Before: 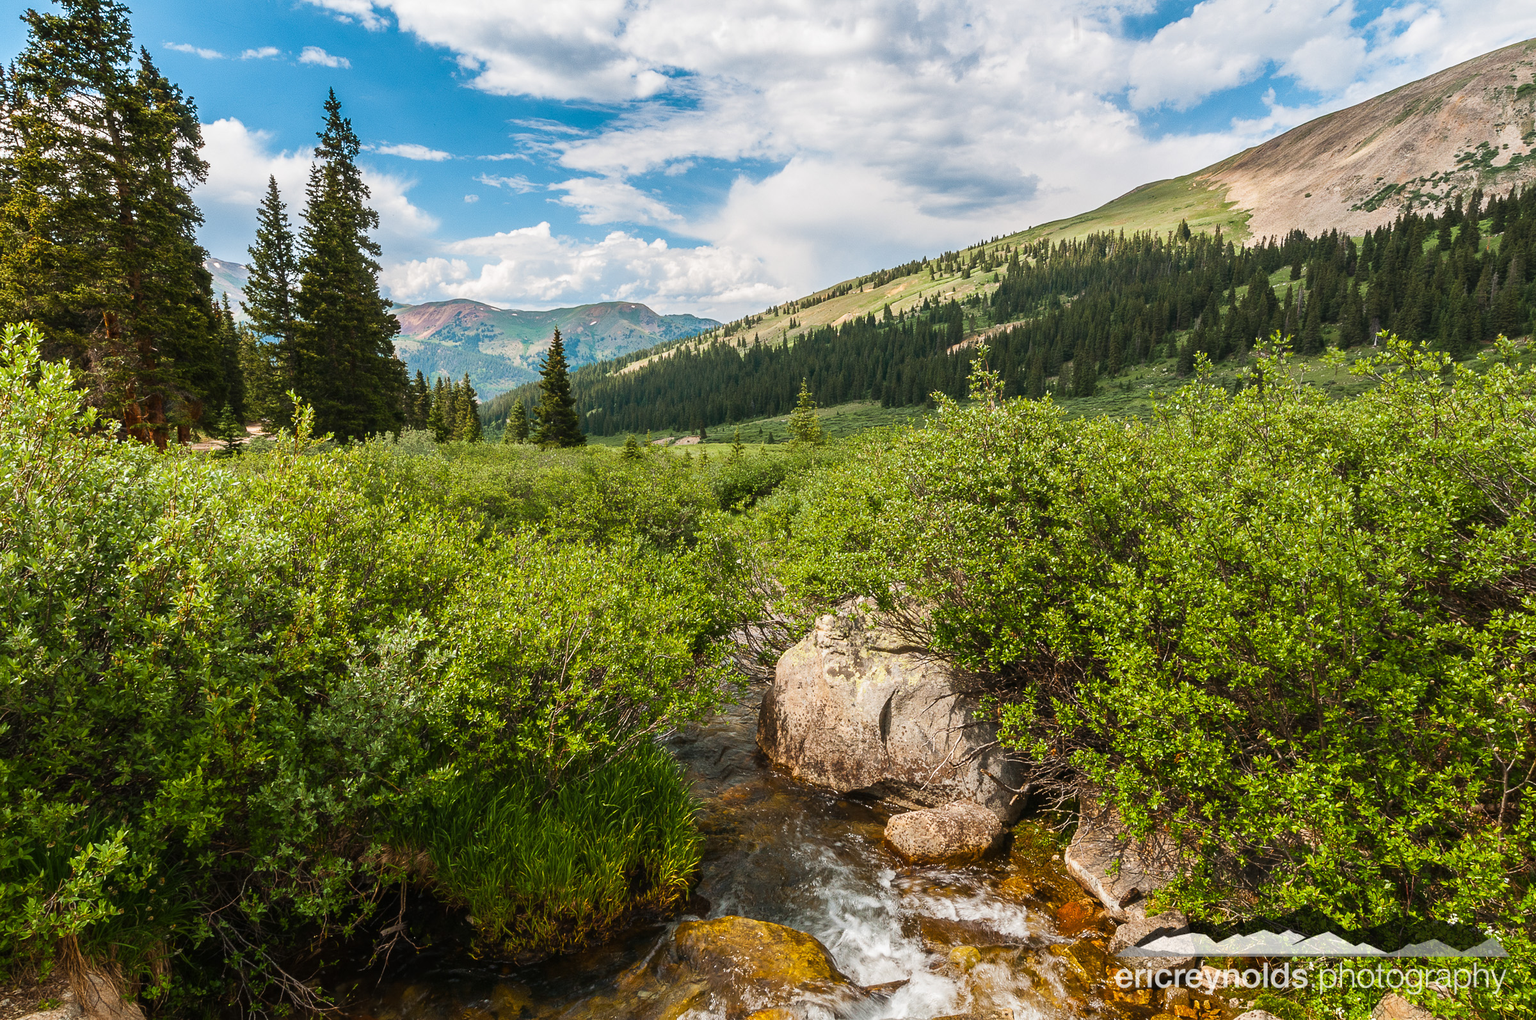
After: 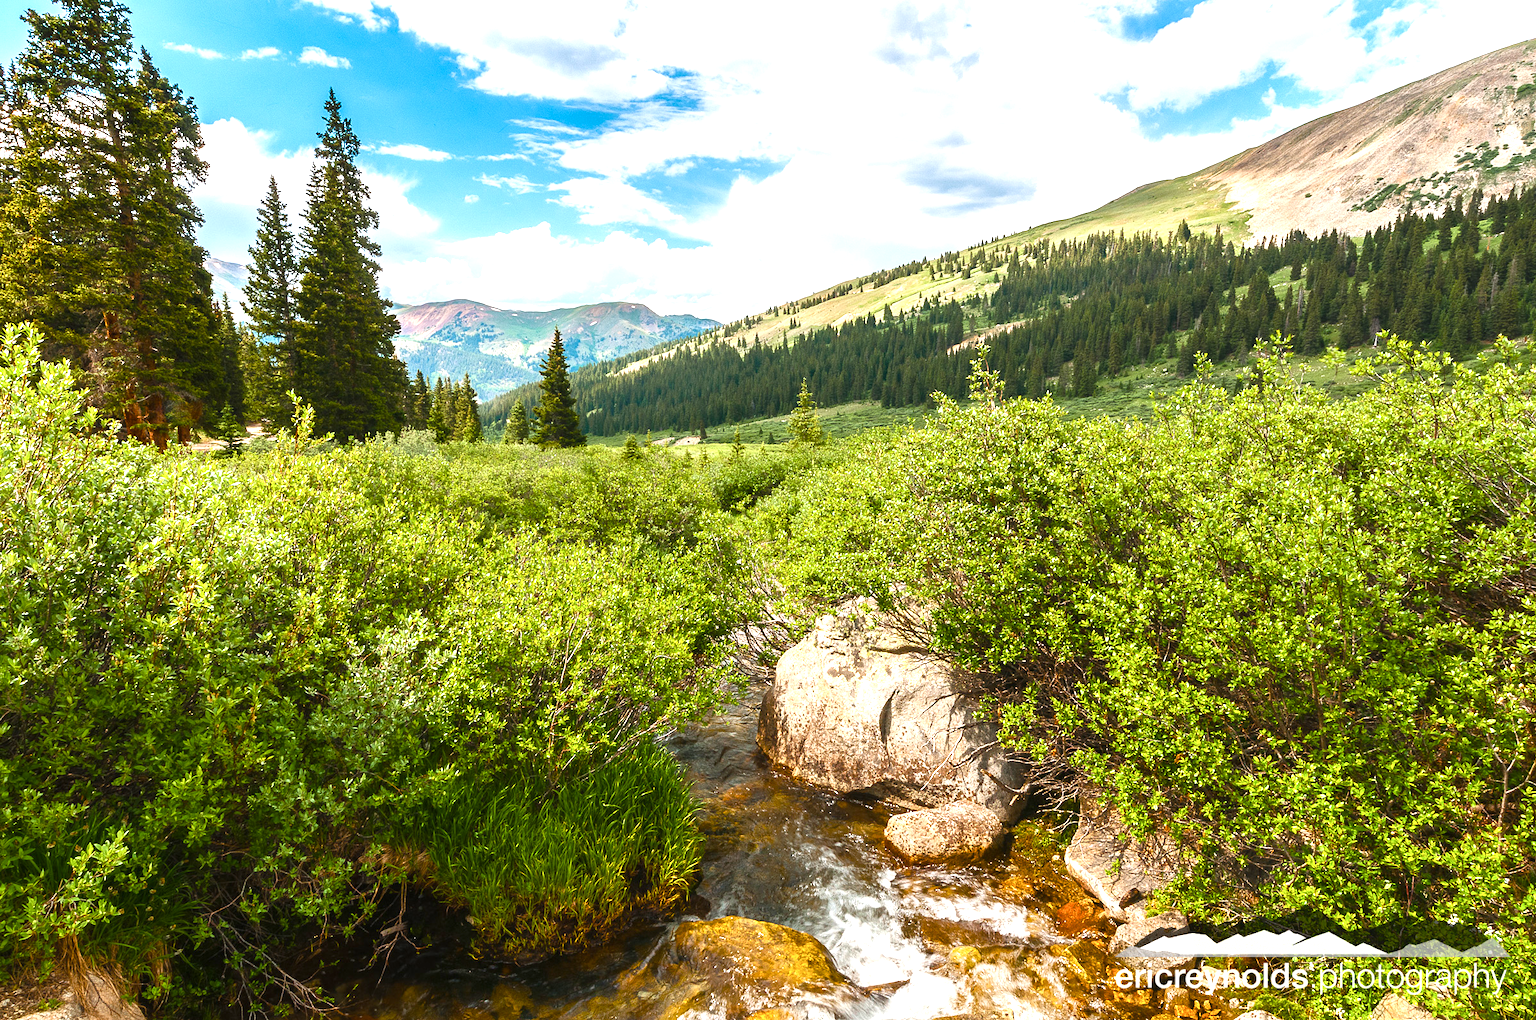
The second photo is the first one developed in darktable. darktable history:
color balance rgb: perceptual saturation grading › global saturation 20%, perceptual saturation grading › highlights -25%, perceptual saturation grading › shadows 25%
tone equalizer: on, module defaults
exposure: black level correction 0, exposure 0.95 EV, compensate exposure bias true, compensate highlight preservation false
